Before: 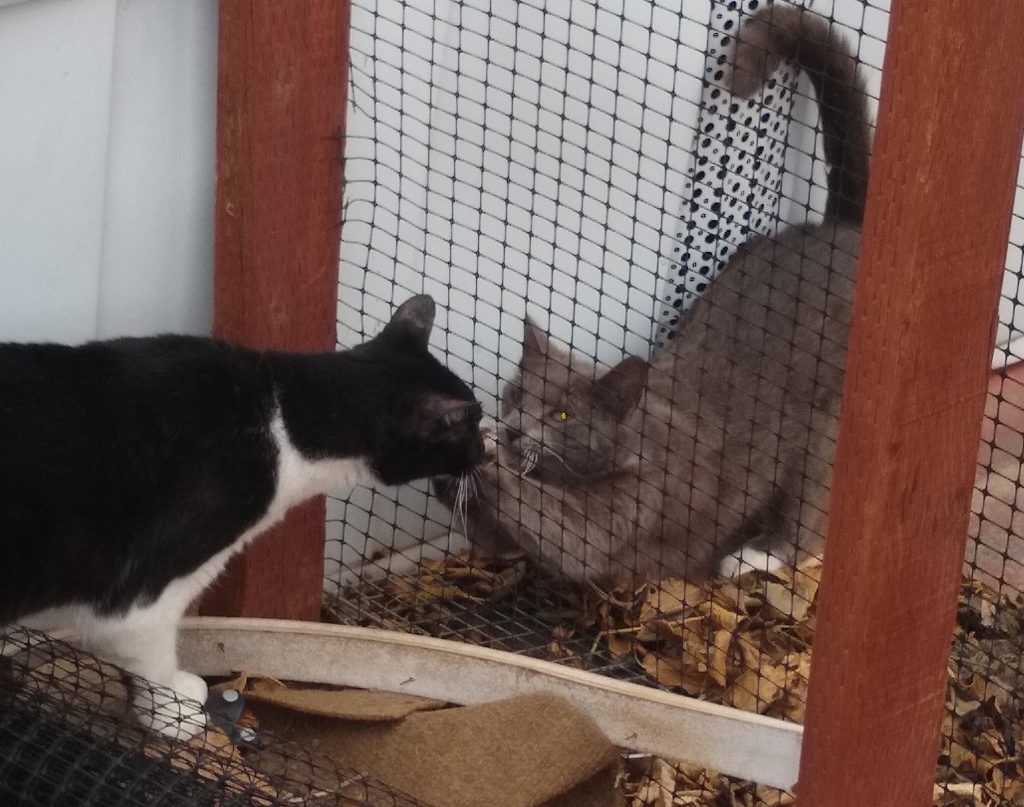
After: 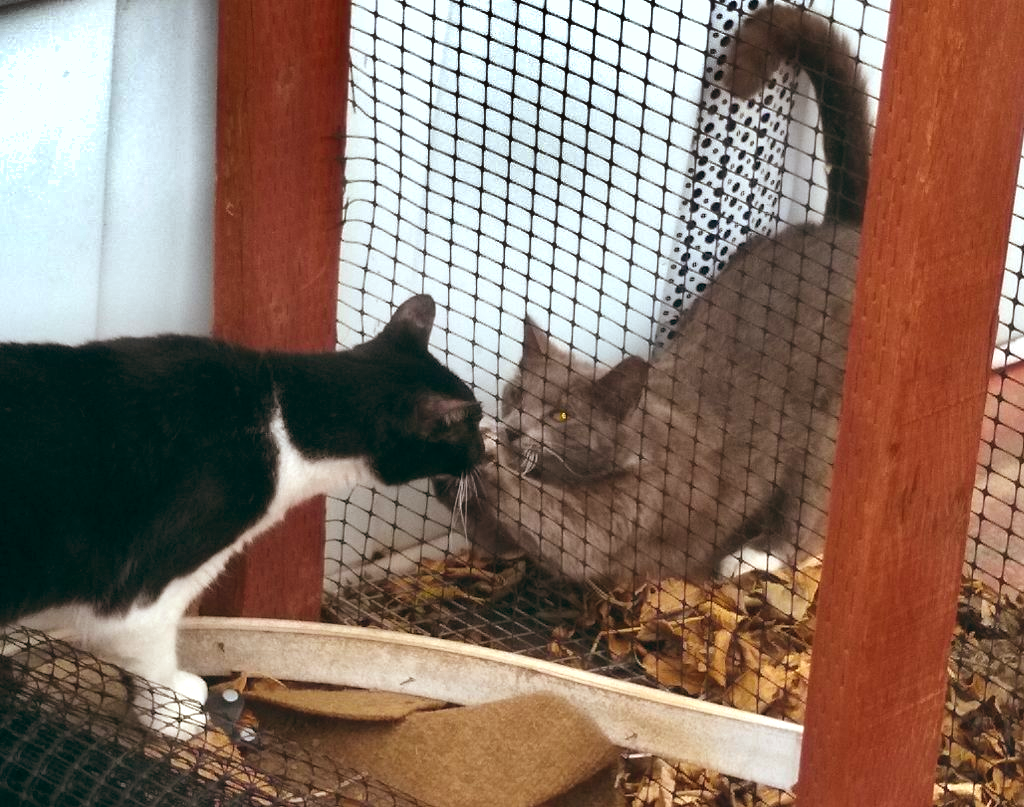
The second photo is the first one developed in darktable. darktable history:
shadows and highlights: shadows 20.91, highlights -82.73, soften with gaussian
color balance: lift [1, 0.994, 1.002, 1.006], gamma [0.957, 1.081, 1.016, 0.919], gain [0.97, 0.972, 1.01, 1.028], input saturation 91.06%, output saturation 79.8%
exposure: black level correction -0.001, exposure 0.9 EV, compensate exposure bias true, compensate highlight preservation false
color balance rgb: linear chroma grading › global chroma 15%, perceptual saturation grading › global saturation 30%
